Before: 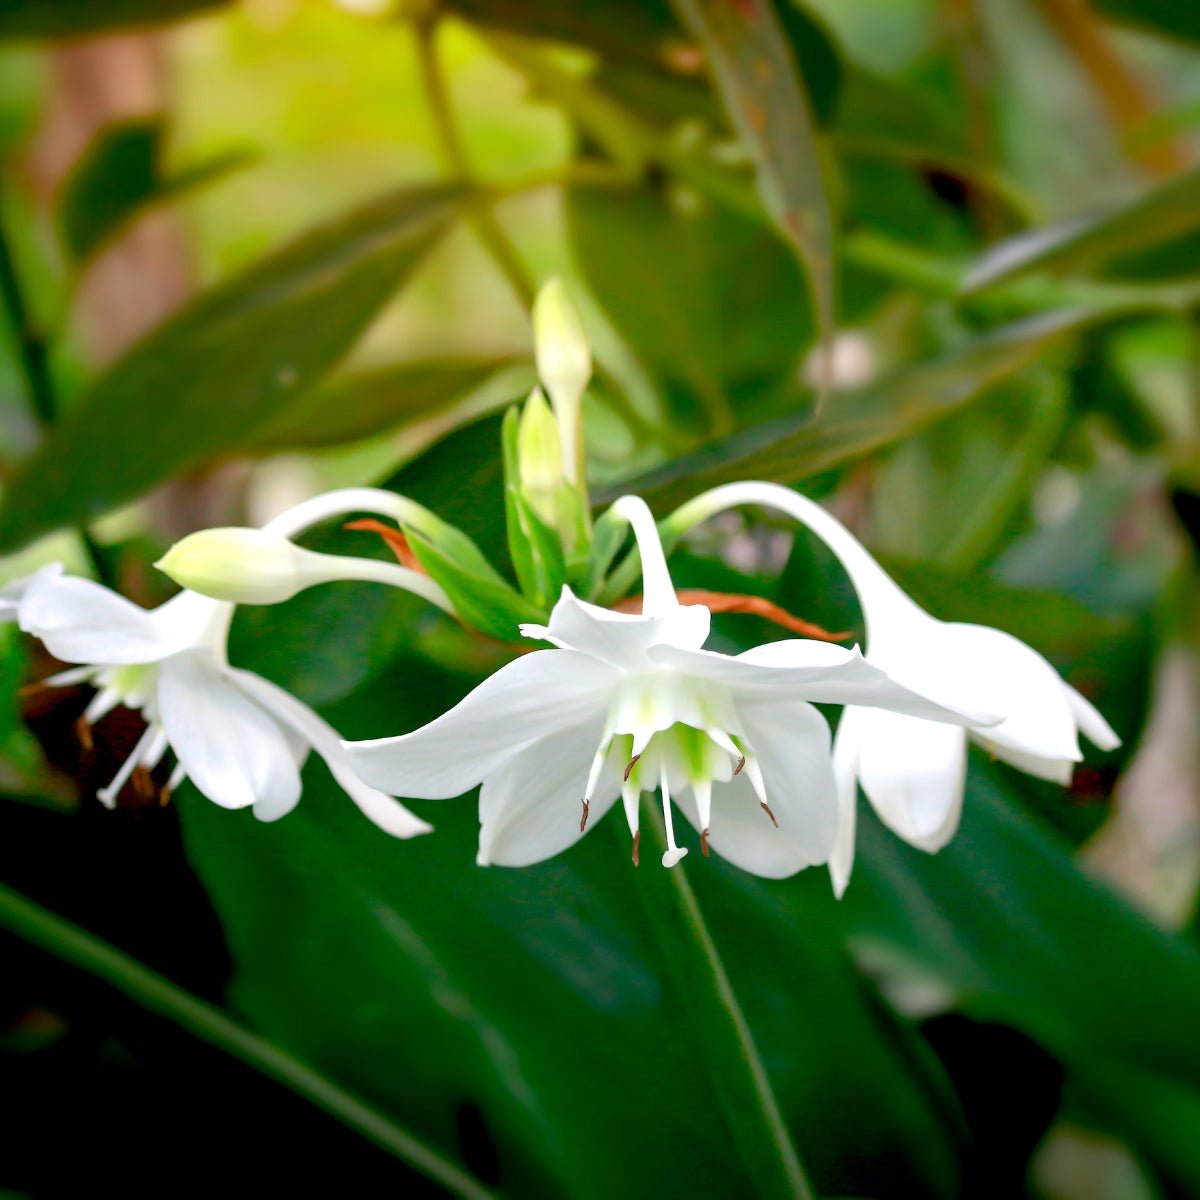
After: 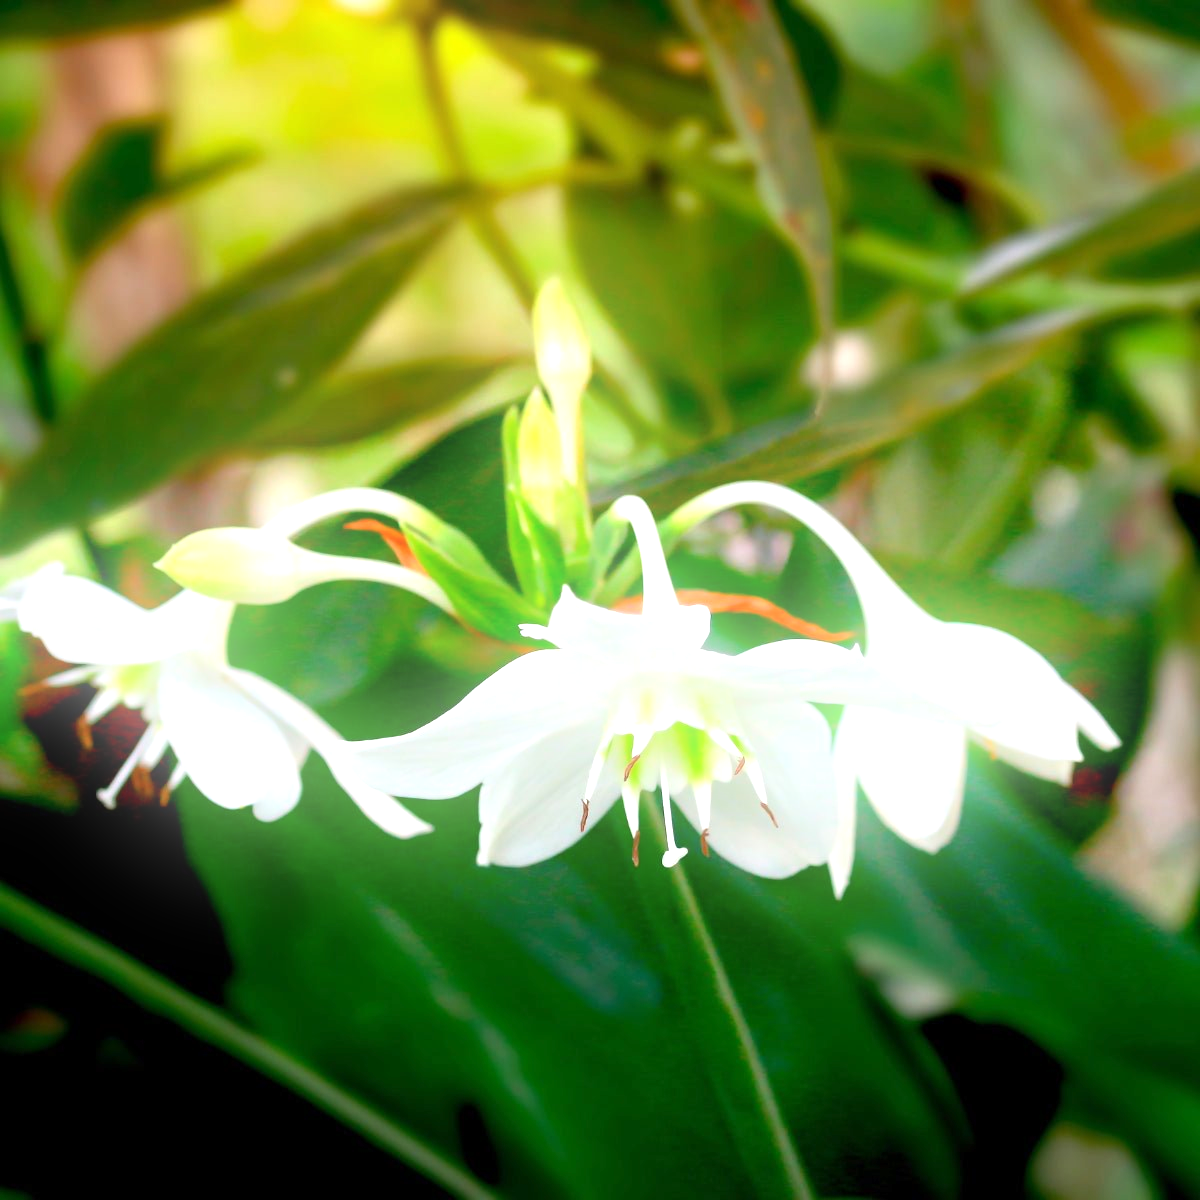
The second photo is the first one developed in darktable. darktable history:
exposure: exposure 0.657 EV, compensate highlight preservation false
bloom: size 13.65%, threshold 98.39%, strength 4.82%
